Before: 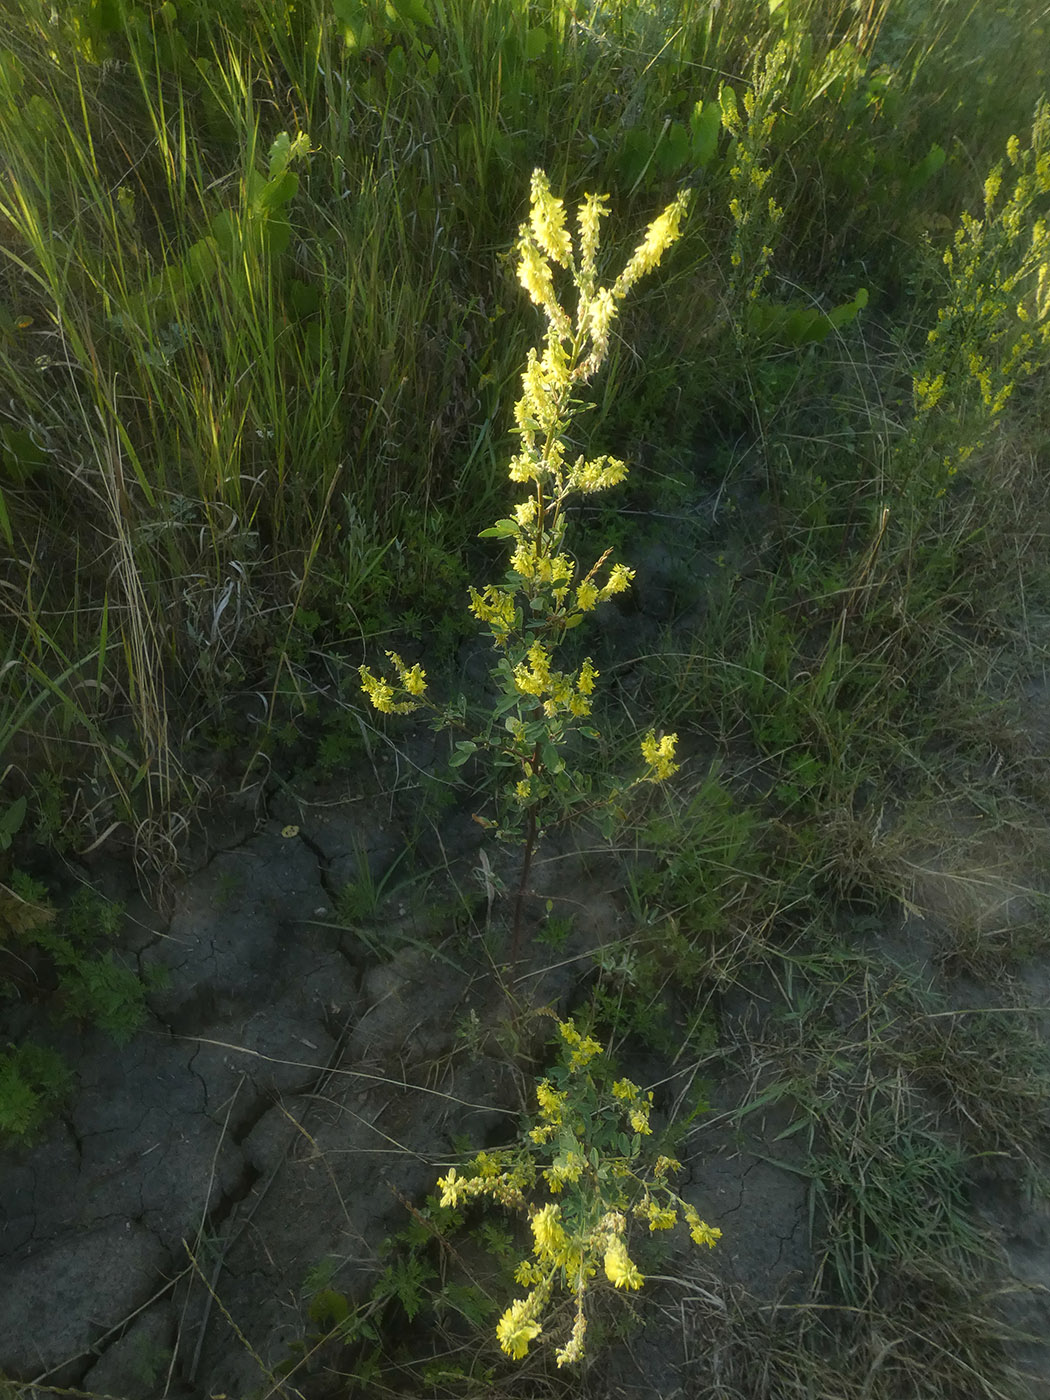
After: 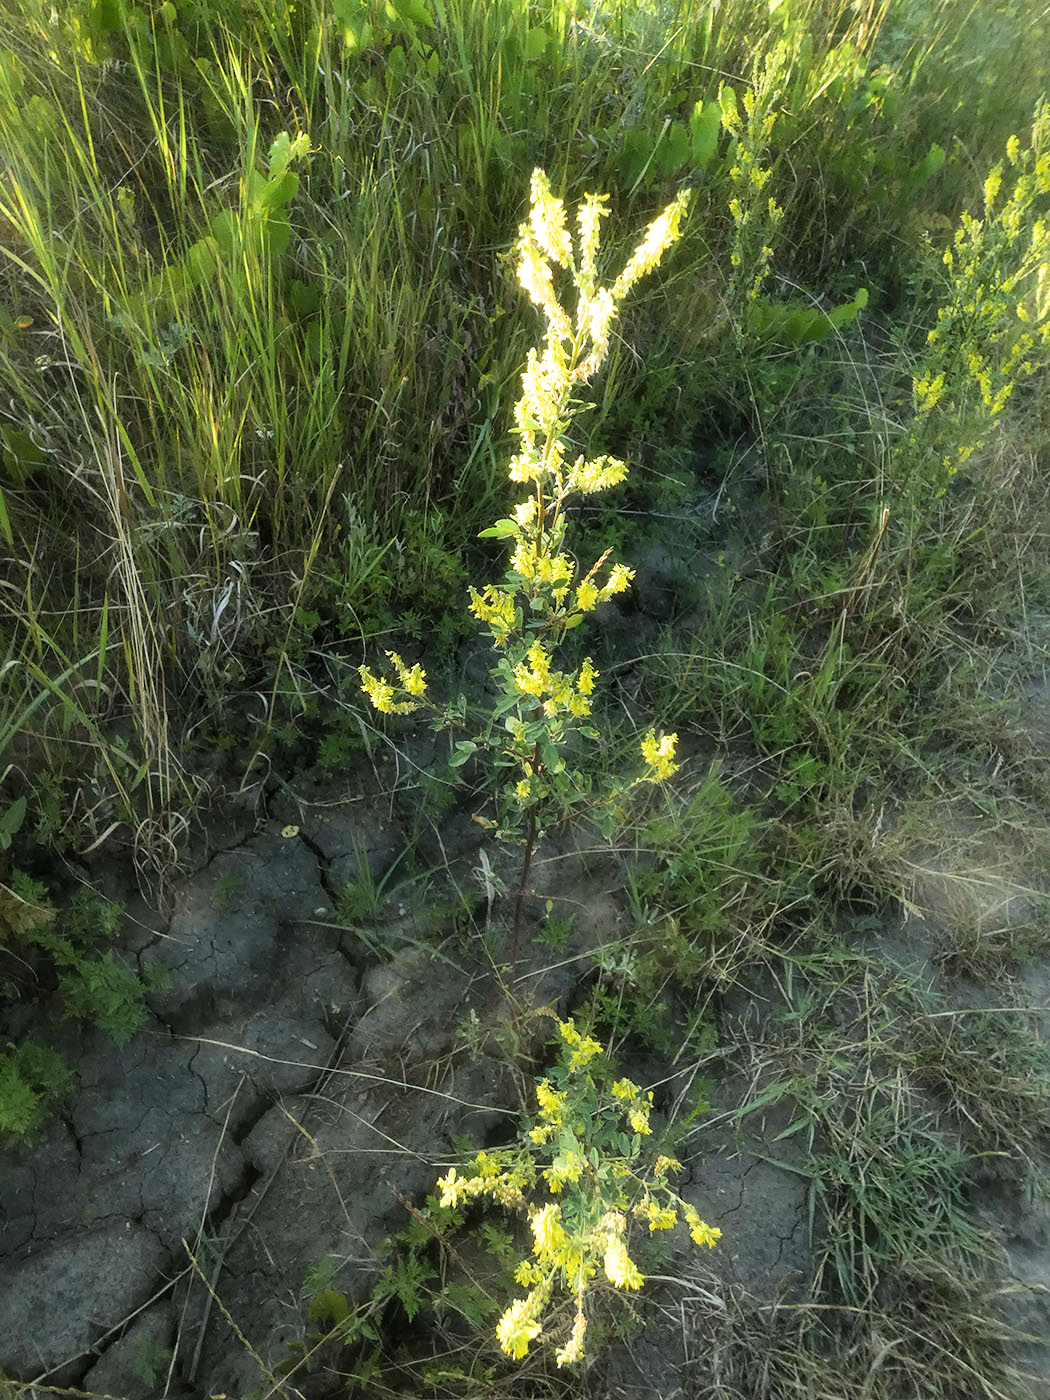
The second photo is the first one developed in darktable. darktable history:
exposure: black level correction 0, exposure 1.28 EV, compensate highlight preservation false
filmic rgb: middle gray luminance 12.47%, black relative exposure -10.16 EV, white relative exposure 3.47 EV, target black luminance 0%, hardness 5.75, latitude 44.95%, contrast 1.224, highlights saturation mix 3.71%, shadows ↔ highlights balance 27.22%
